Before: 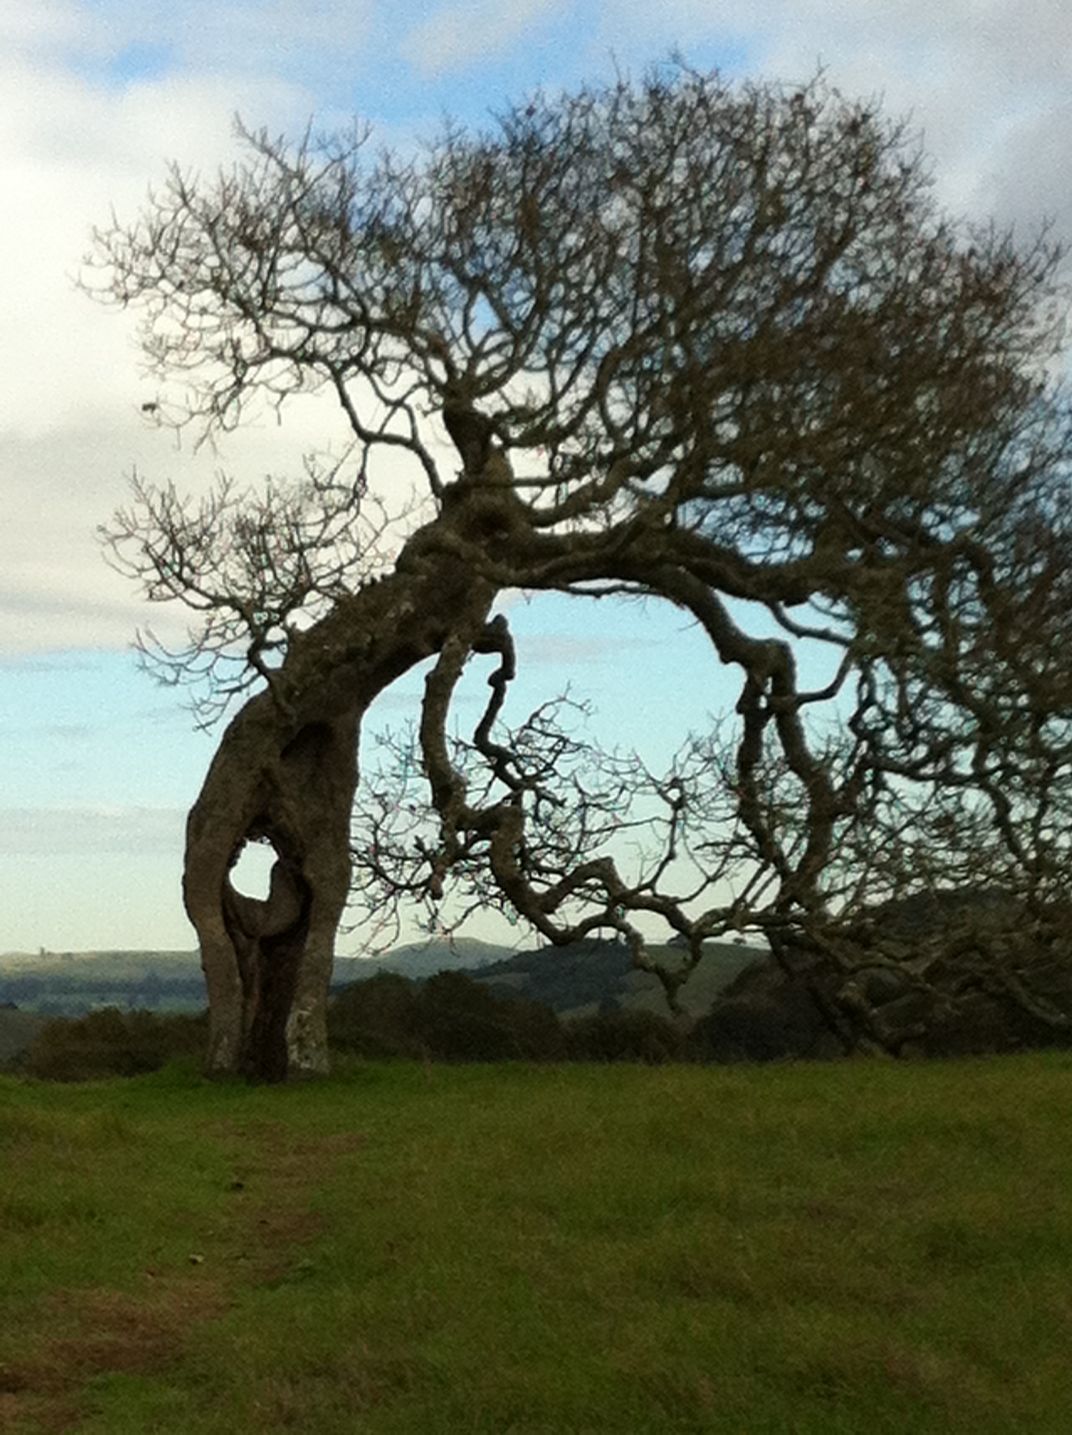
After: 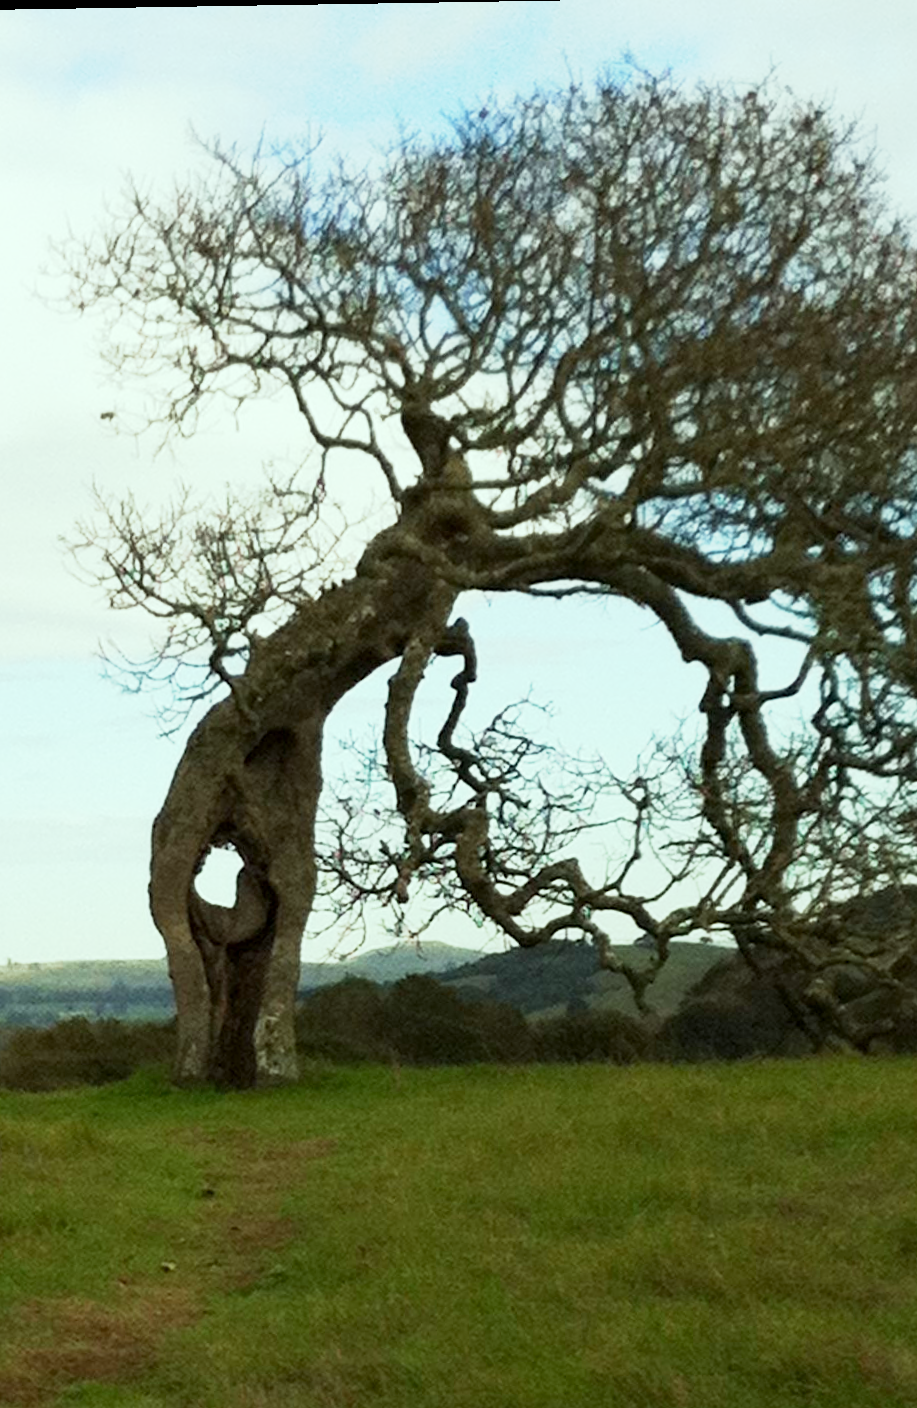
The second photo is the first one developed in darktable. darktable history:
base curve: curves: ch0 [(0, 0) (0.088, 0.125) (0.176, 0.251) (0.354, 0.501) (0.613, 0.749) (1, 0.877)], preserve colors none
exposure: black level correction 0.001, exposure 0.499 EV, compensate highlight preservation false
crop and rotate: angle 0.947°, left 4.544%, top 0.458%, right 11.704%, bottom 2.577%
color correction: highlights a* -6.72, highlights b* 0.545
